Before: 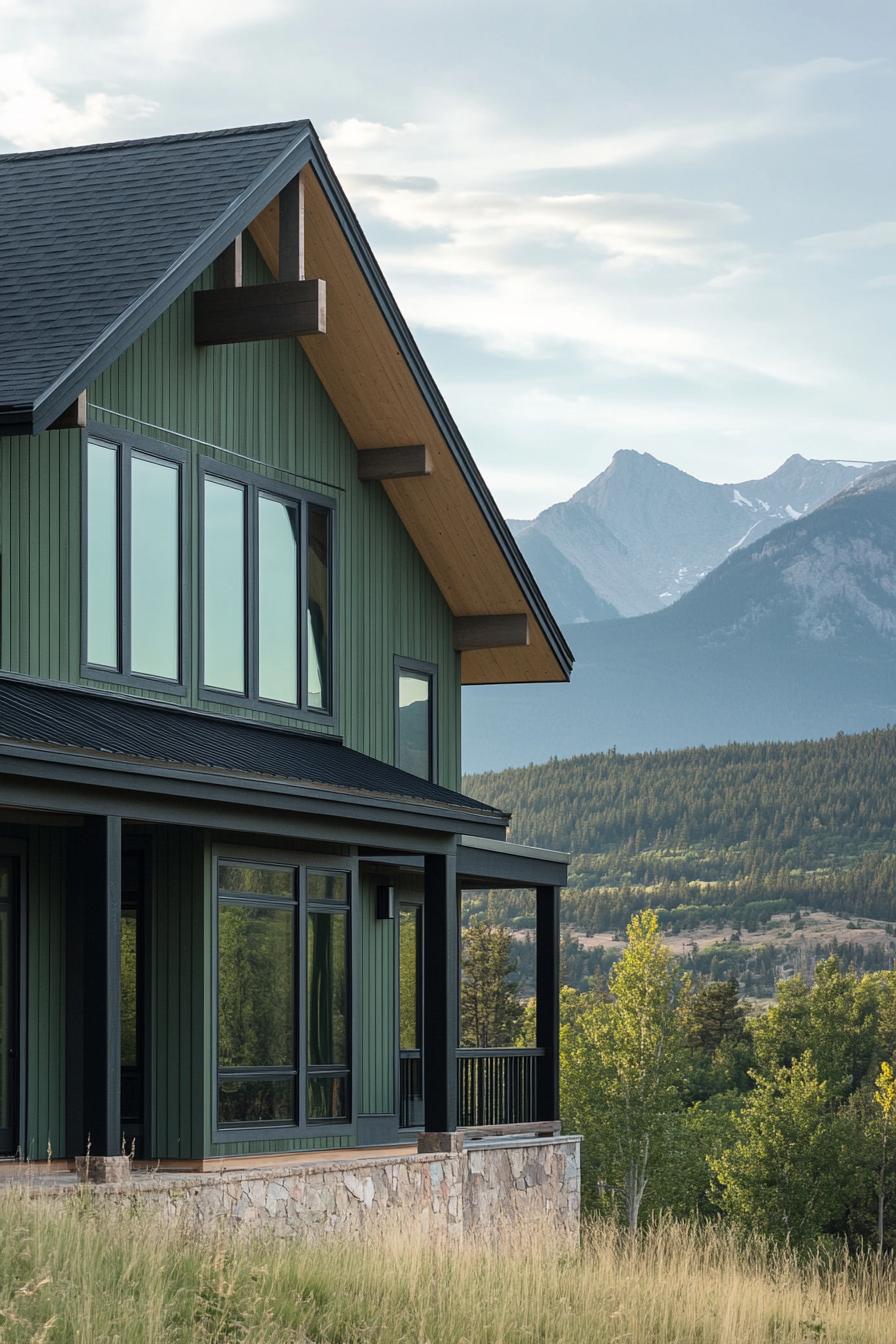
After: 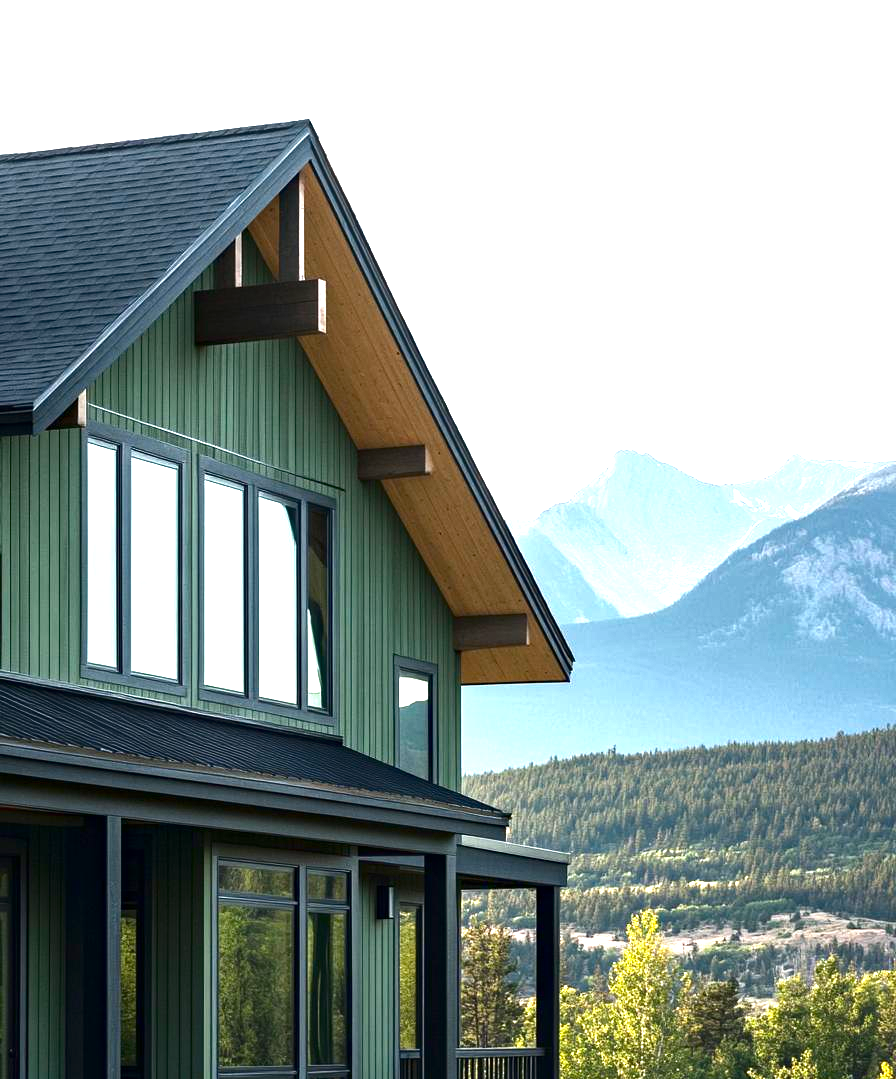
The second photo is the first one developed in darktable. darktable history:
crop: bottom 19.644%
exposure: black level correction 0, exposure 1.45 EV, compensate exposure bias true, compensate highlight preservation false
tone equalizer: on, module defaults
contrast brightness saturation: brightness -0.2, saturation 0.08
haze removal: on, module defaults
